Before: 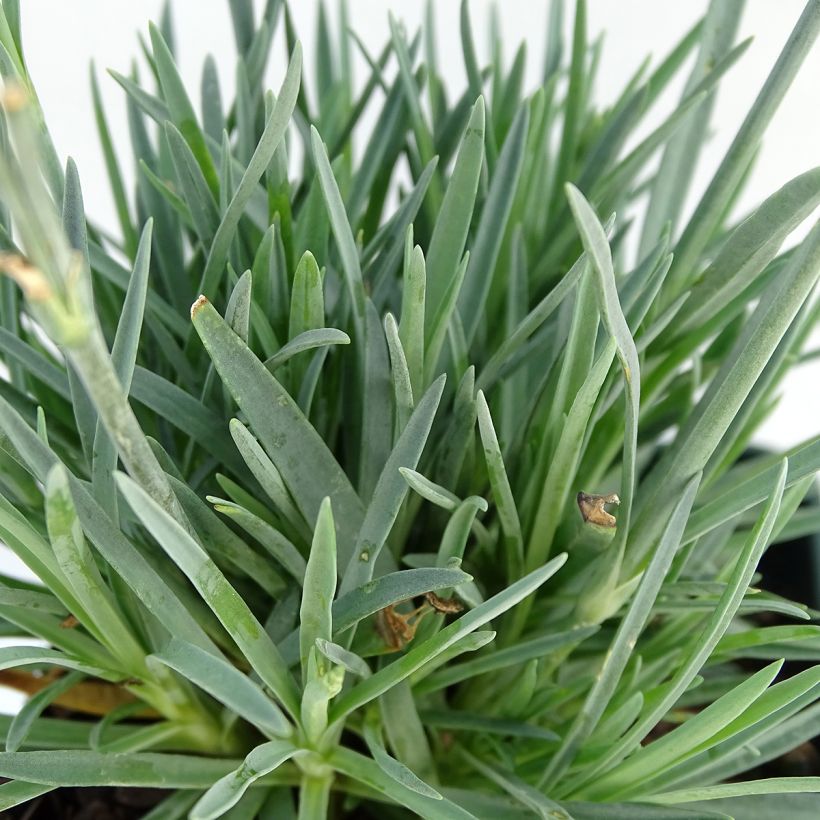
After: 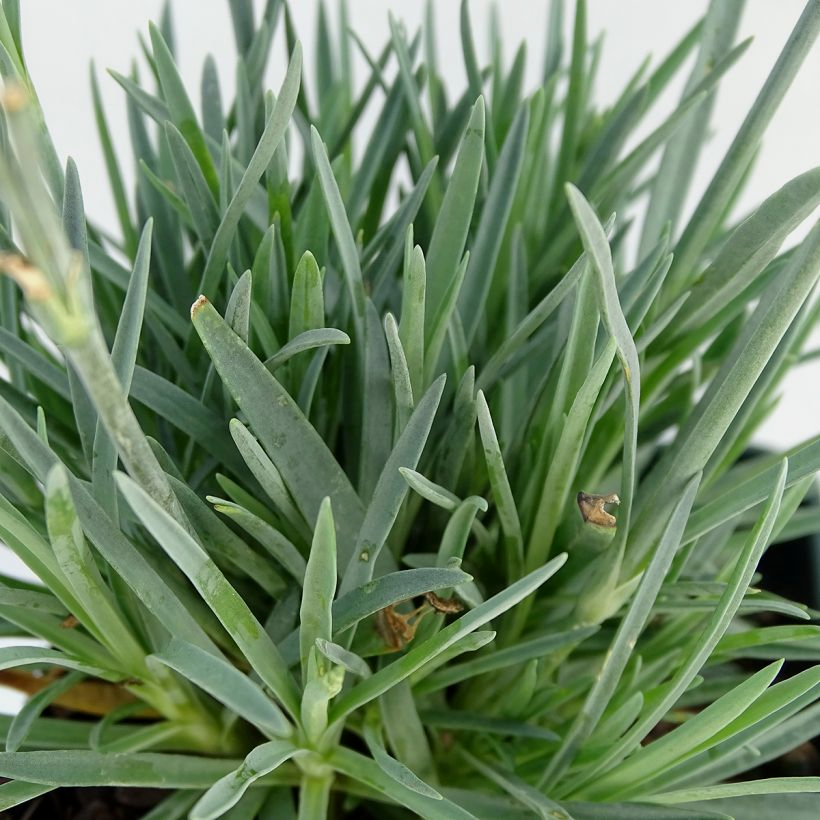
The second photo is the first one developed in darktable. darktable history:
exposure: black level correction 0.001, exposure -0.2 EV, compensate highlight preservation false
rotate and perspective: crop left 0, crop top 0
